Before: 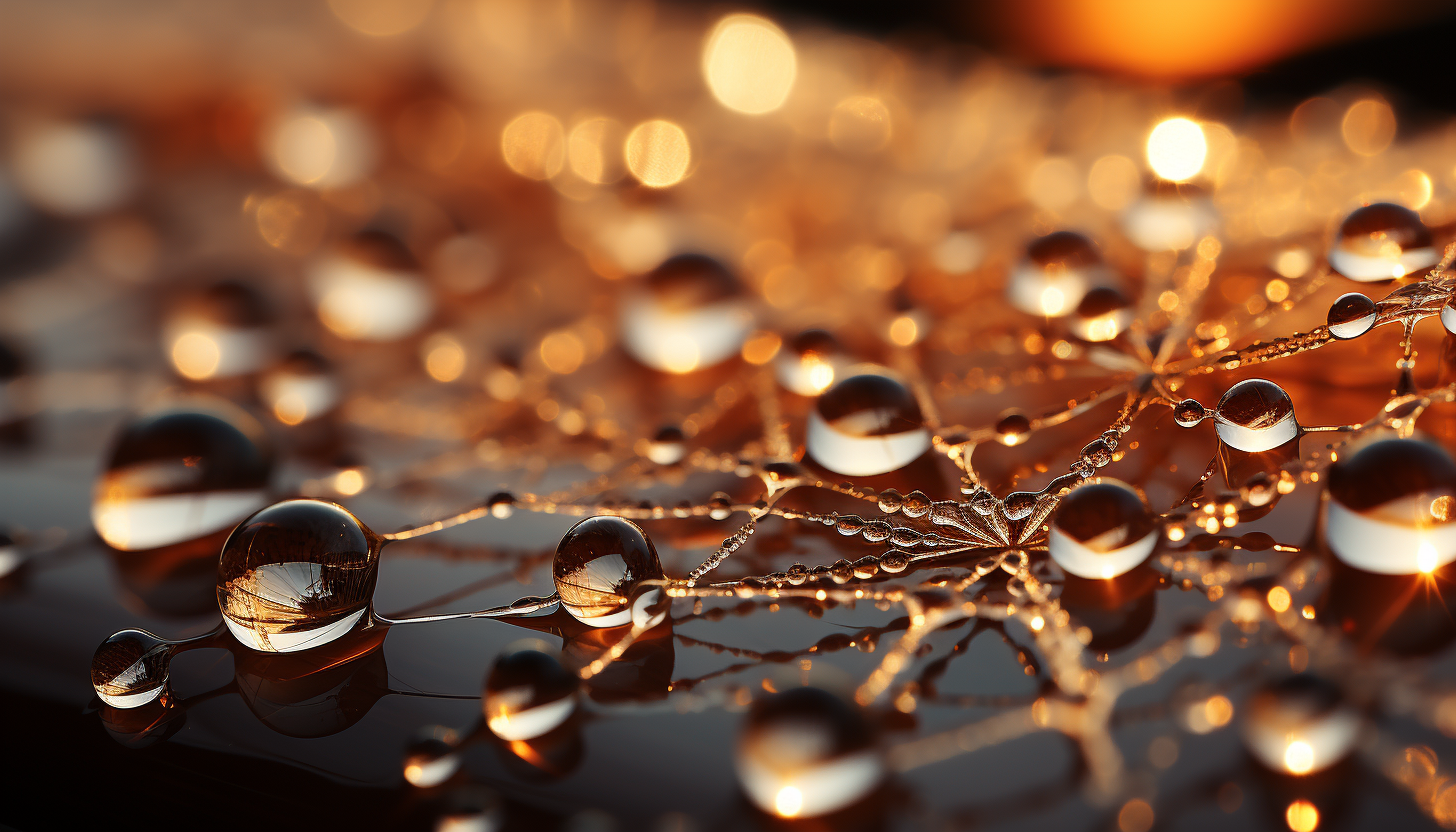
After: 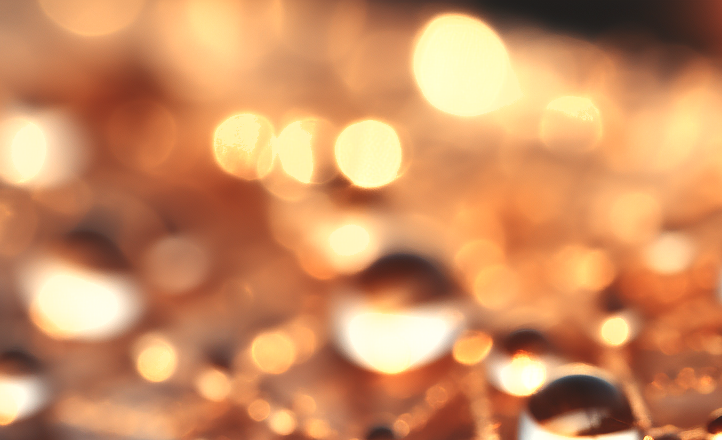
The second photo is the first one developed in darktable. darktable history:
color zones: curves: ch0 [(0, 0.5) (0.143, 0.5) (0.286, 0.5) (0.429, 0.504) (0.571, 0.5) (0.714, 0.509) (0.857, 0.5) (1, 0.5)]; ch1 [(0, 0.425) (0.143, 0.425) (0.286, 0.375) (0.429, 0.405) (0.571, 0.5) (0.714, 0.47) (0.857, 0.425) (1, 0.435)]; ch2 [(0, 0.5) (0.143, 0.5) (0.286, 0.5) (0.429, 0.517) (0.571, 0.5) (0.714, 0.51) (0.857, 0.5) (1, 0.5)]
exposure: black level correction -0.005, exposure 1.005 EV, compensate highlight preservation false
shadows and highlights: low approximation 0.01, soften with gaussian
crop: left 19.858%, right 30.553%, bottom 47.018%
